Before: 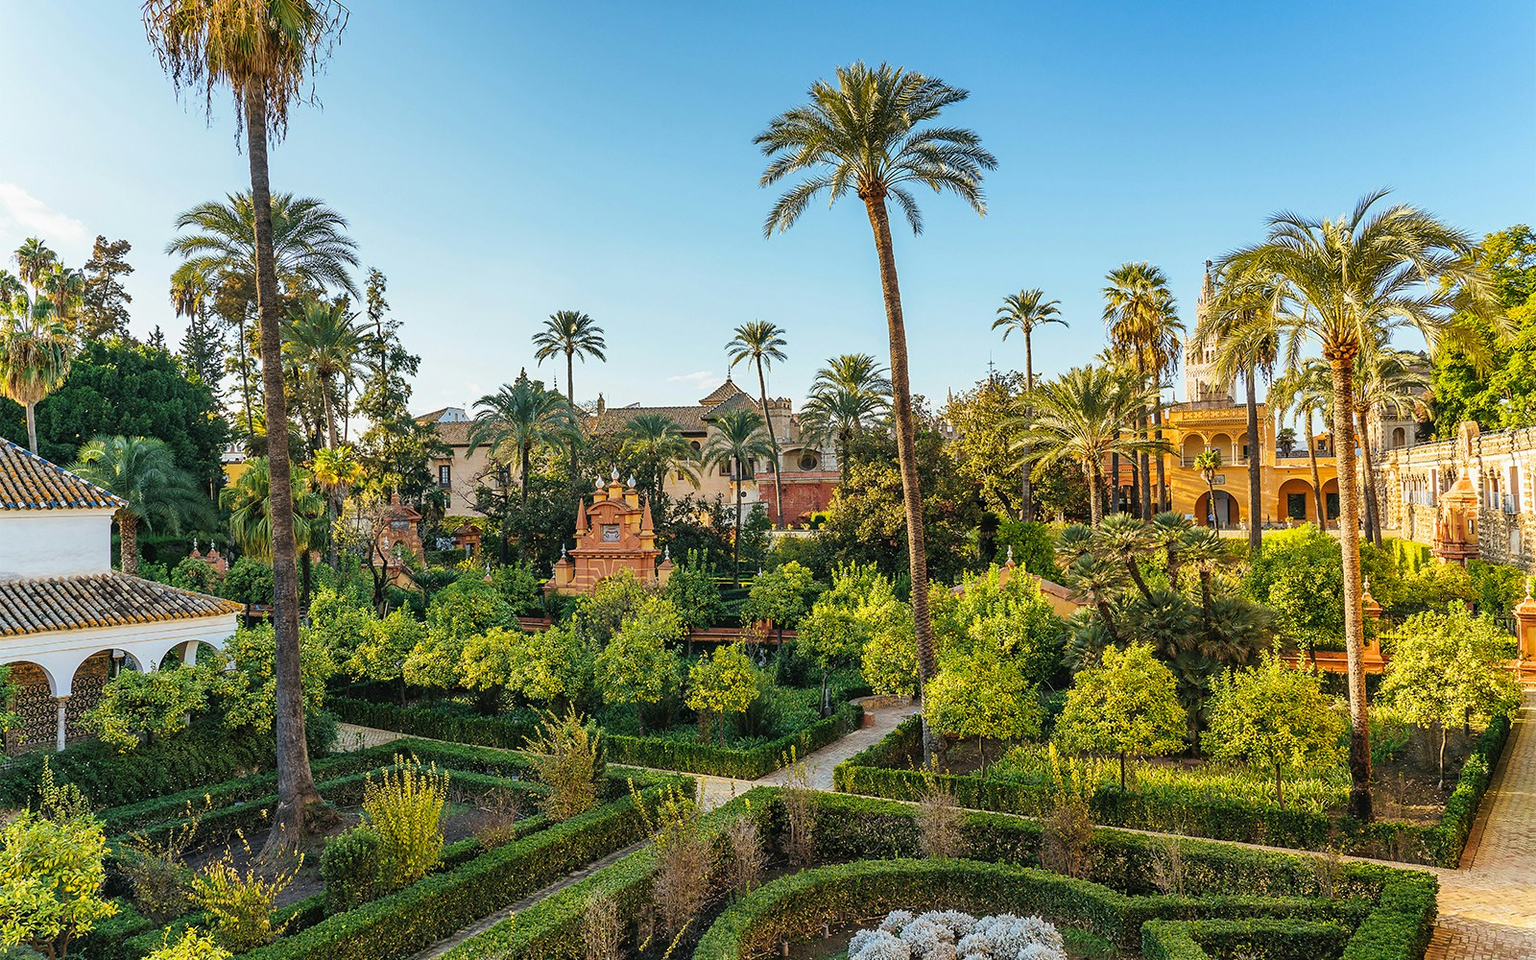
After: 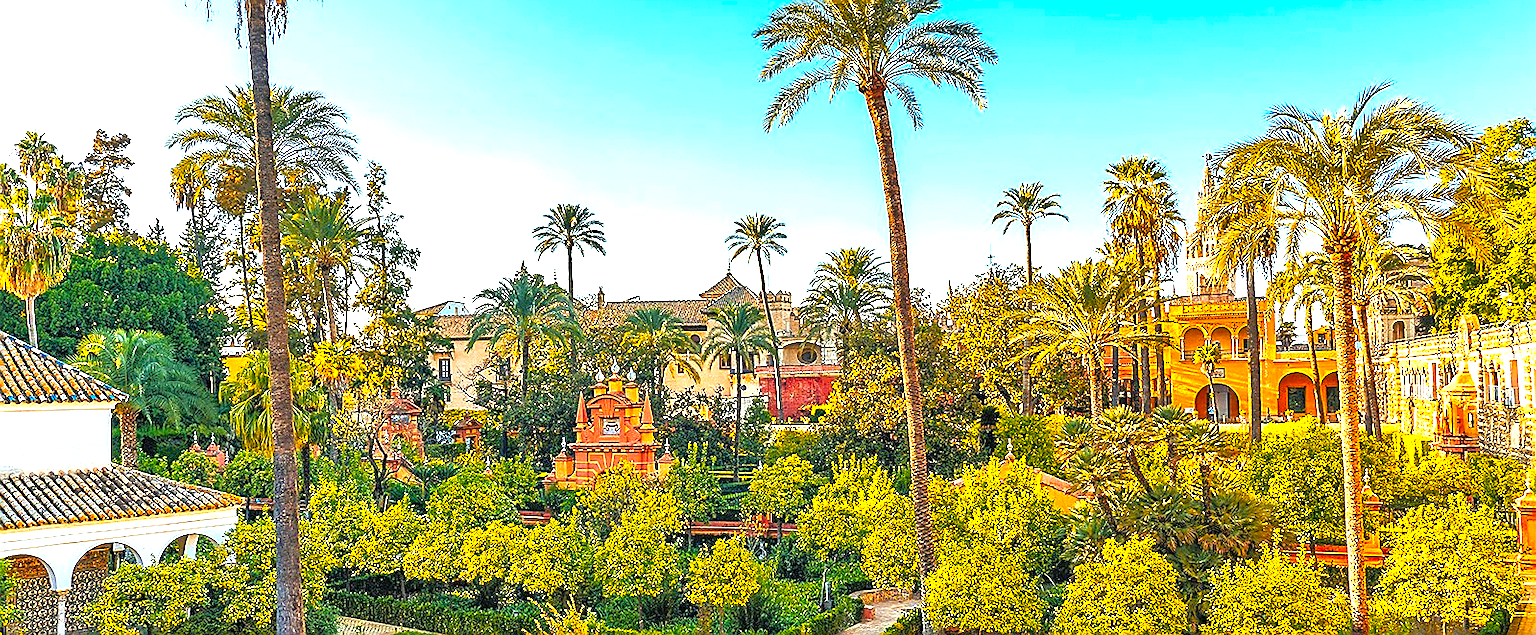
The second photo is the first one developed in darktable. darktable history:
crop: top 11.183%, bottom 22.571%
tone equalizer: -7 EV 0.164 EV, -6 EV 0.563 EV, -5 EV 1.11 EV, -4 EV 1.36 EV, -3 EV 1.15 EV, -2 EV 0.6 EV, -1 EV 0.167 EV
color zones: curves: ch1 [(0.239, 0.552) (0.75, 0.5)]; ch2 [(0.25, 0.462) (0.749, 0.457)]
exposure: exposure 0.746 EV, compensate highlight preservation false
sharpen: radius 1.412, amount 1.253, threshold 0.79
color balance rgb: shadows lift › luminance -21.617%, shadows lift › chroma 6.641%, shadows lift › hue 271.98°, highlights gain › luminance 6.321%, highlights gain › chroma 1.337%, highlights gain › hue 87.3°, global offset › hue 168.85°, perceptual saturation grading › global saturation 30.356%, global vibrance 30.306%, contrast 10.179%
